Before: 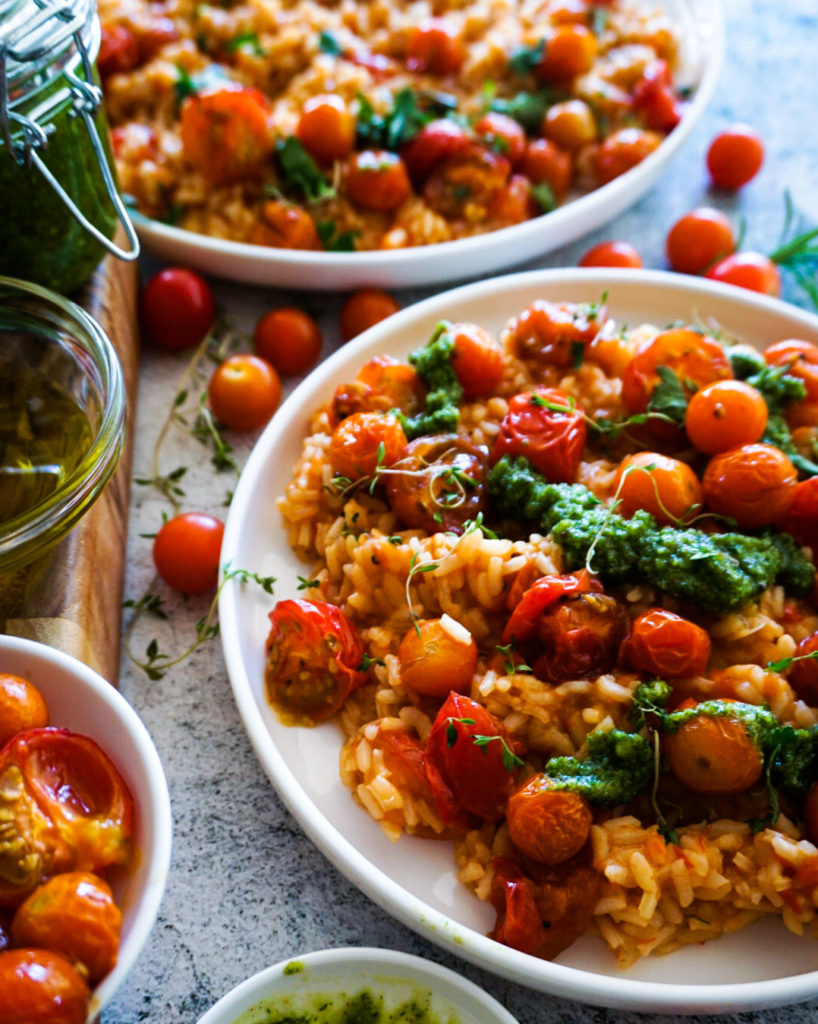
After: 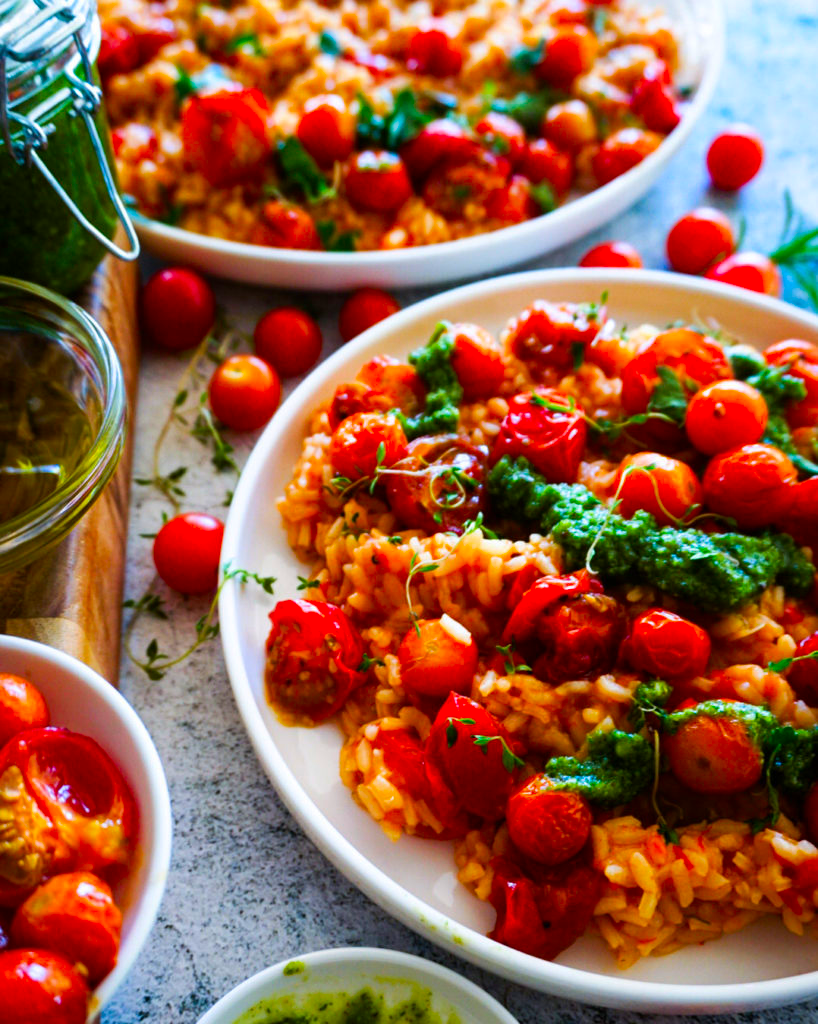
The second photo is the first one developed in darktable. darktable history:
contrast brightness saturation: saturation 0.49
